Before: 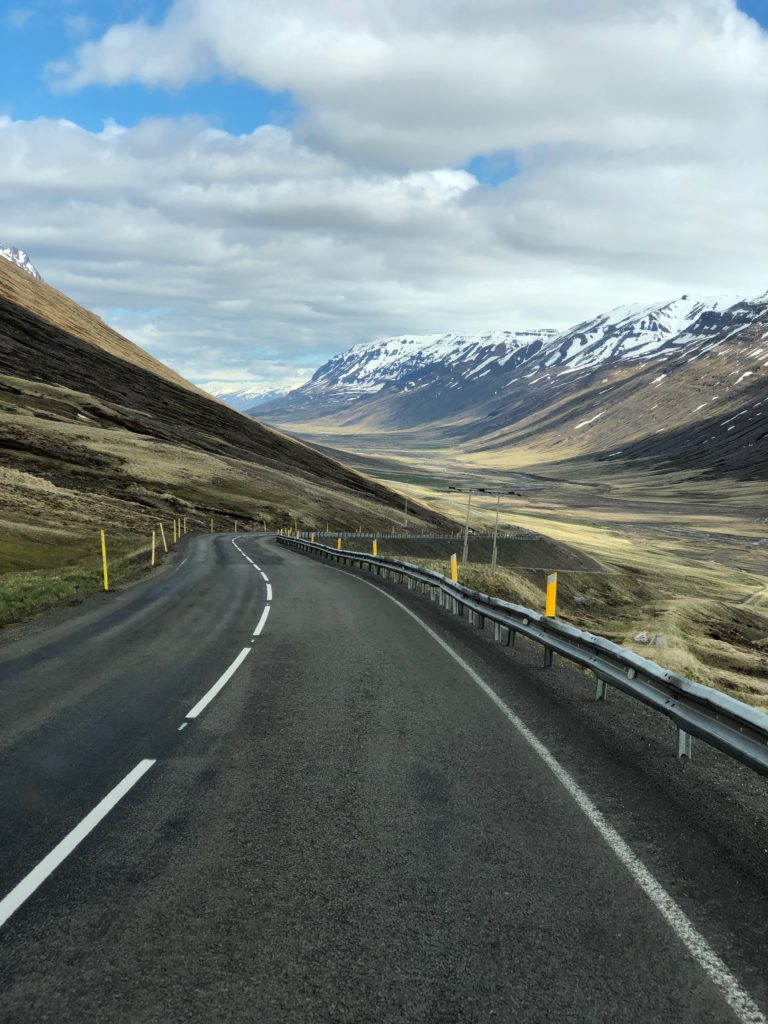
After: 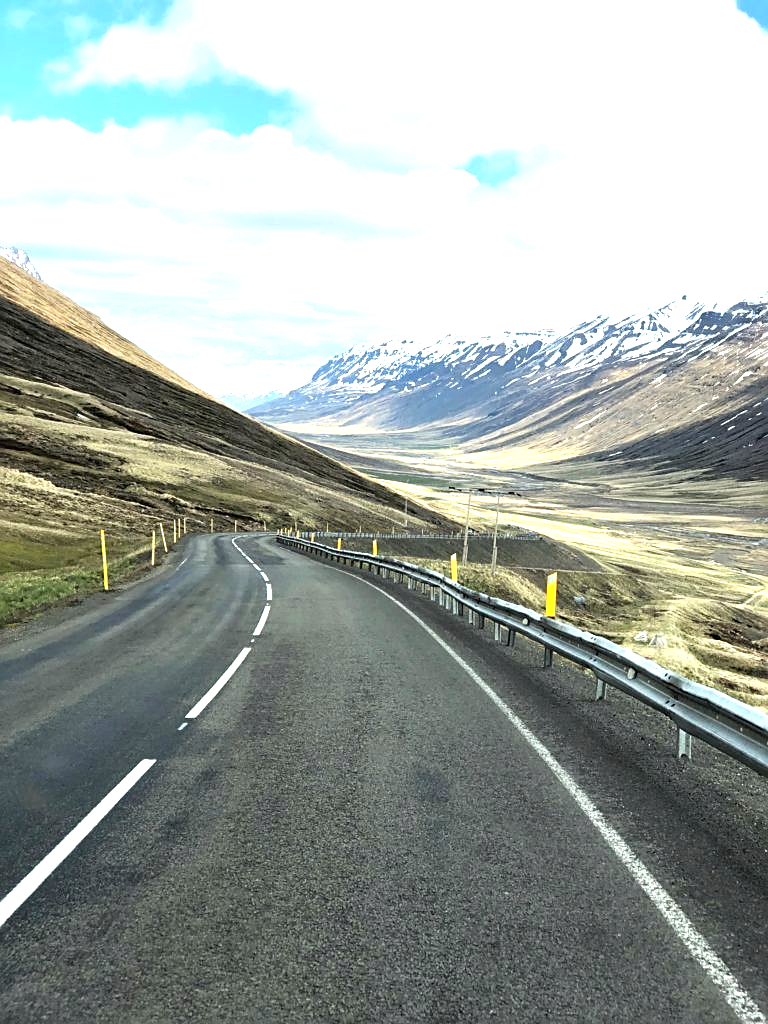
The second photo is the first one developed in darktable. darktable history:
exposure: black level correction 0, exposure 1.3 EV, compensate exposure bias true, compensate highlight preservation false
sharpen: on, module defaults
